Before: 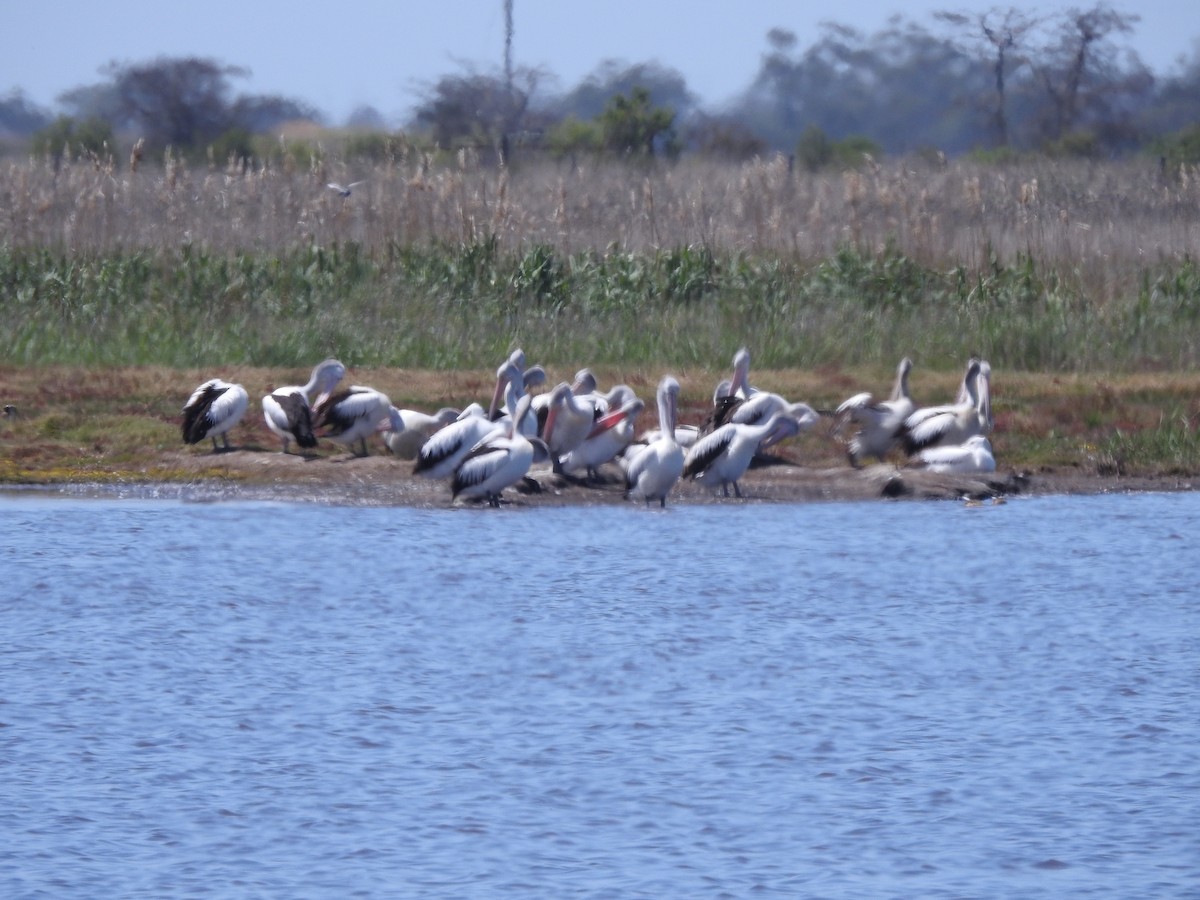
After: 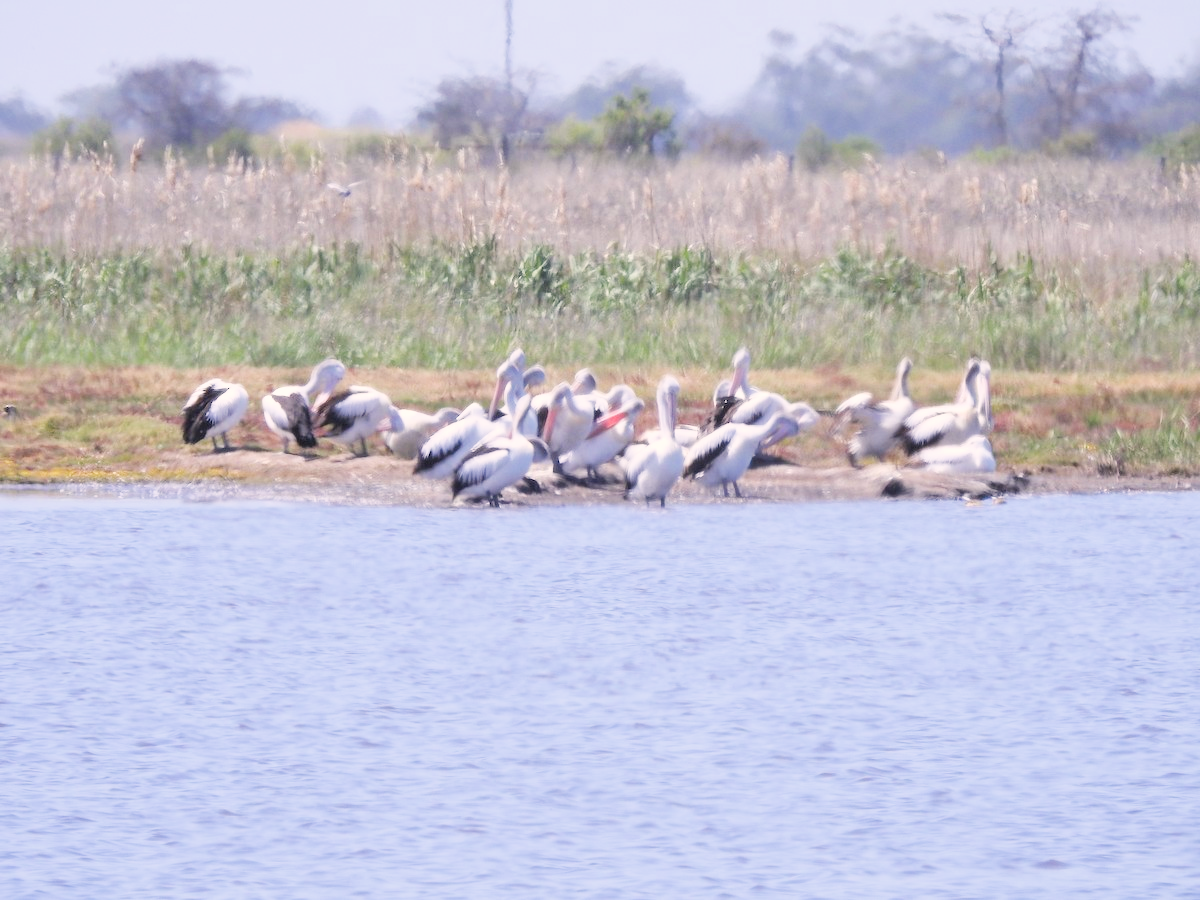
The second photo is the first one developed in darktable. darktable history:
exposure: exposure 1.992 EV, compensate highlight preservation false
color correction: highlights a* 3.71, highlights b* 5.08
filmic rgb: black relative exposure -7.65 EV, white relative exposure 4.56 EV, hardness 3.61
tone equalizer: mask exposure compensation -0.495 EV
